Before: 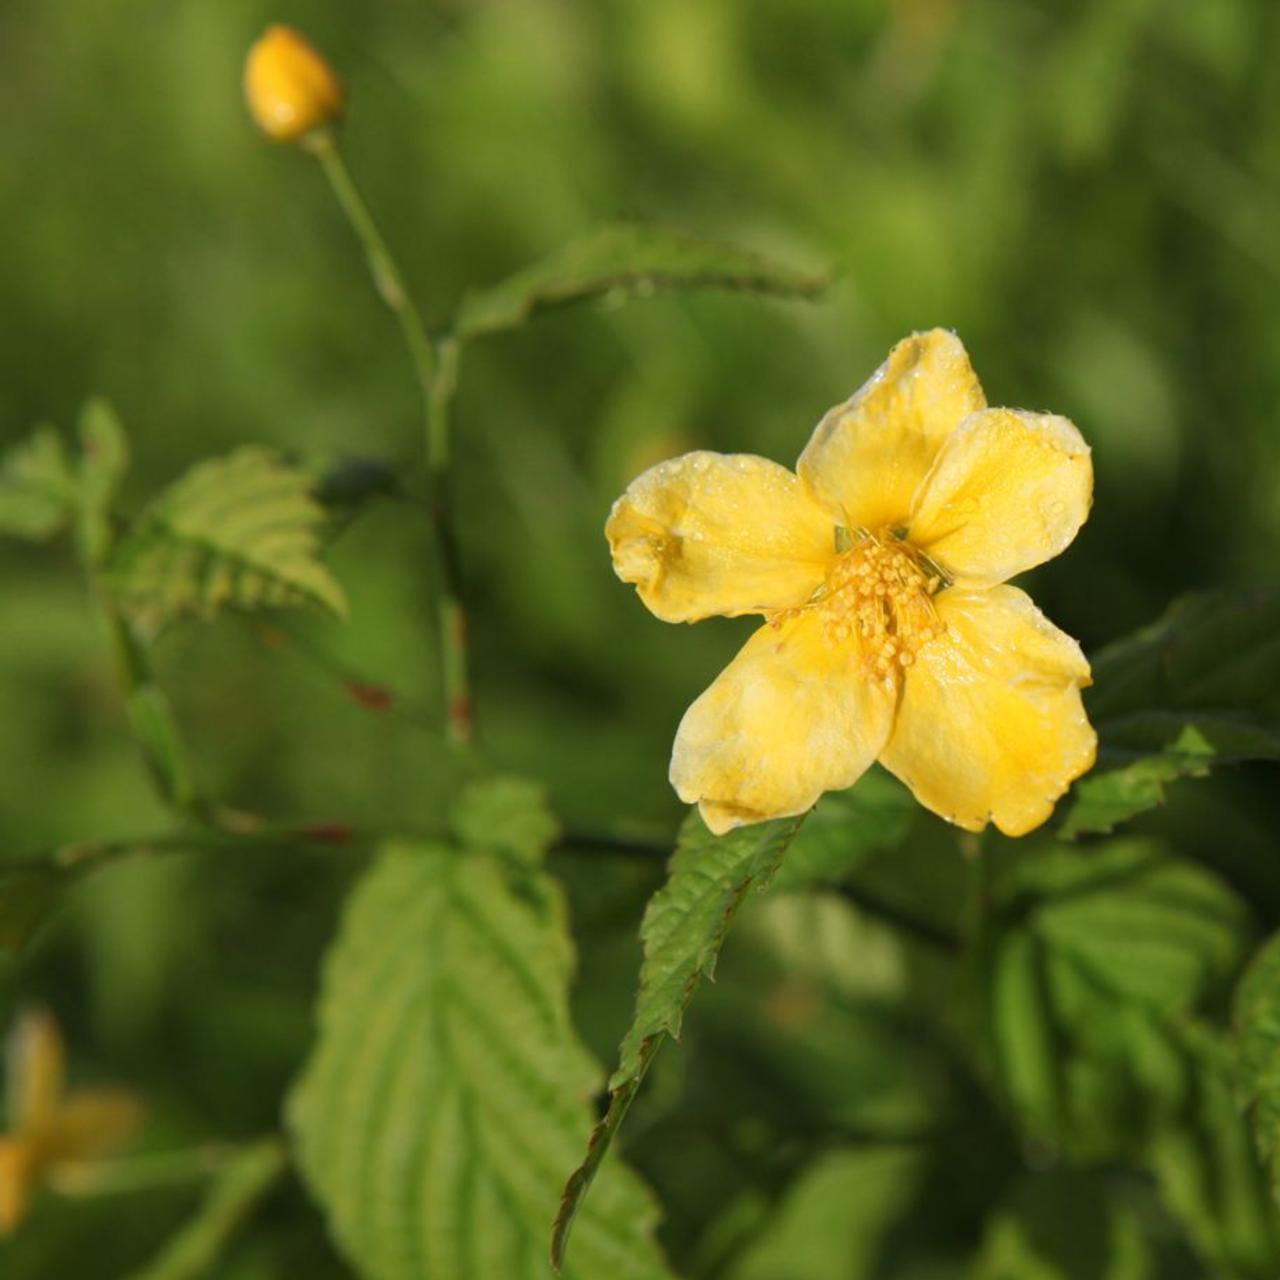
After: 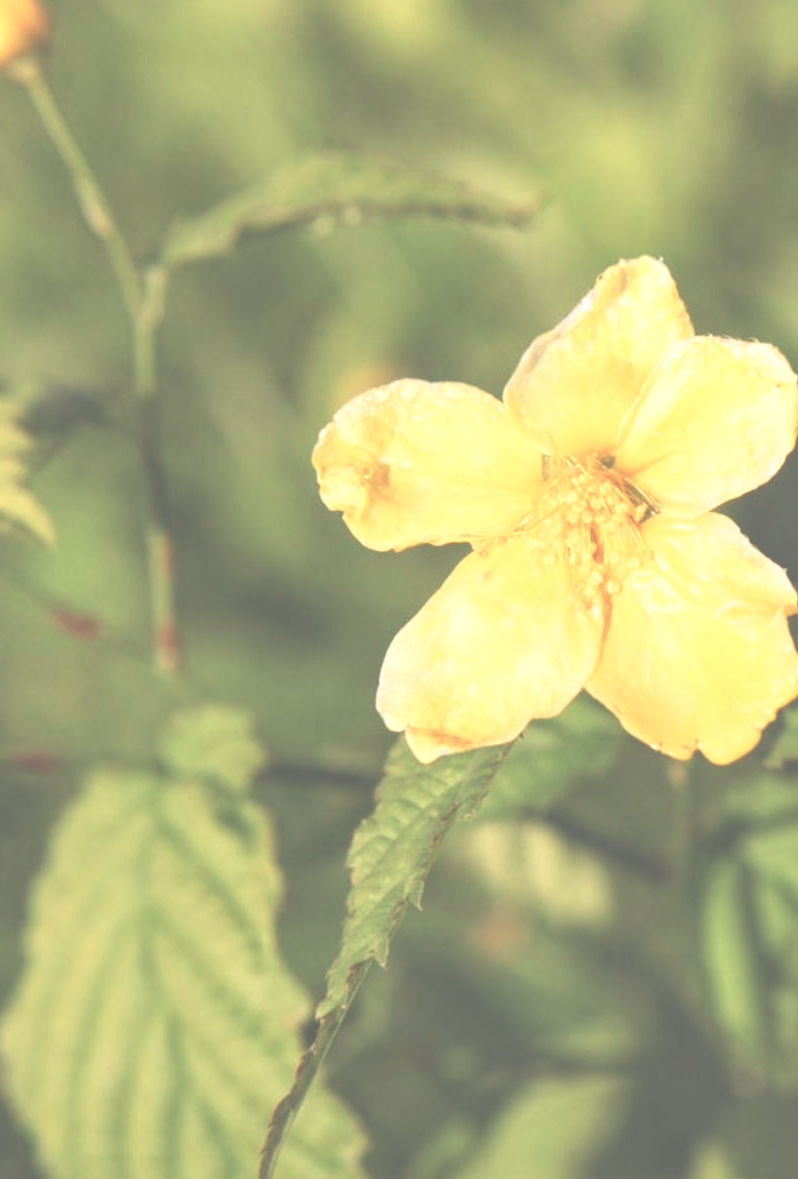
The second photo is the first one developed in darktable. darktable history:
exposure: black level correction -0.087, compensate highlight preservation false
white balance: red 1.127, blue 0.943
local contrast: detail 130%
base curve: curves: ch0 [(0, 0) (0.028, 0.03) (0.121, 0.232) (0.46, 0.748) (0.859, 0.968) (1, 1)], preserve colors none
crop and rotate: left 22.918%, top 5.629%, right 14.711%, bottom 2.247%
